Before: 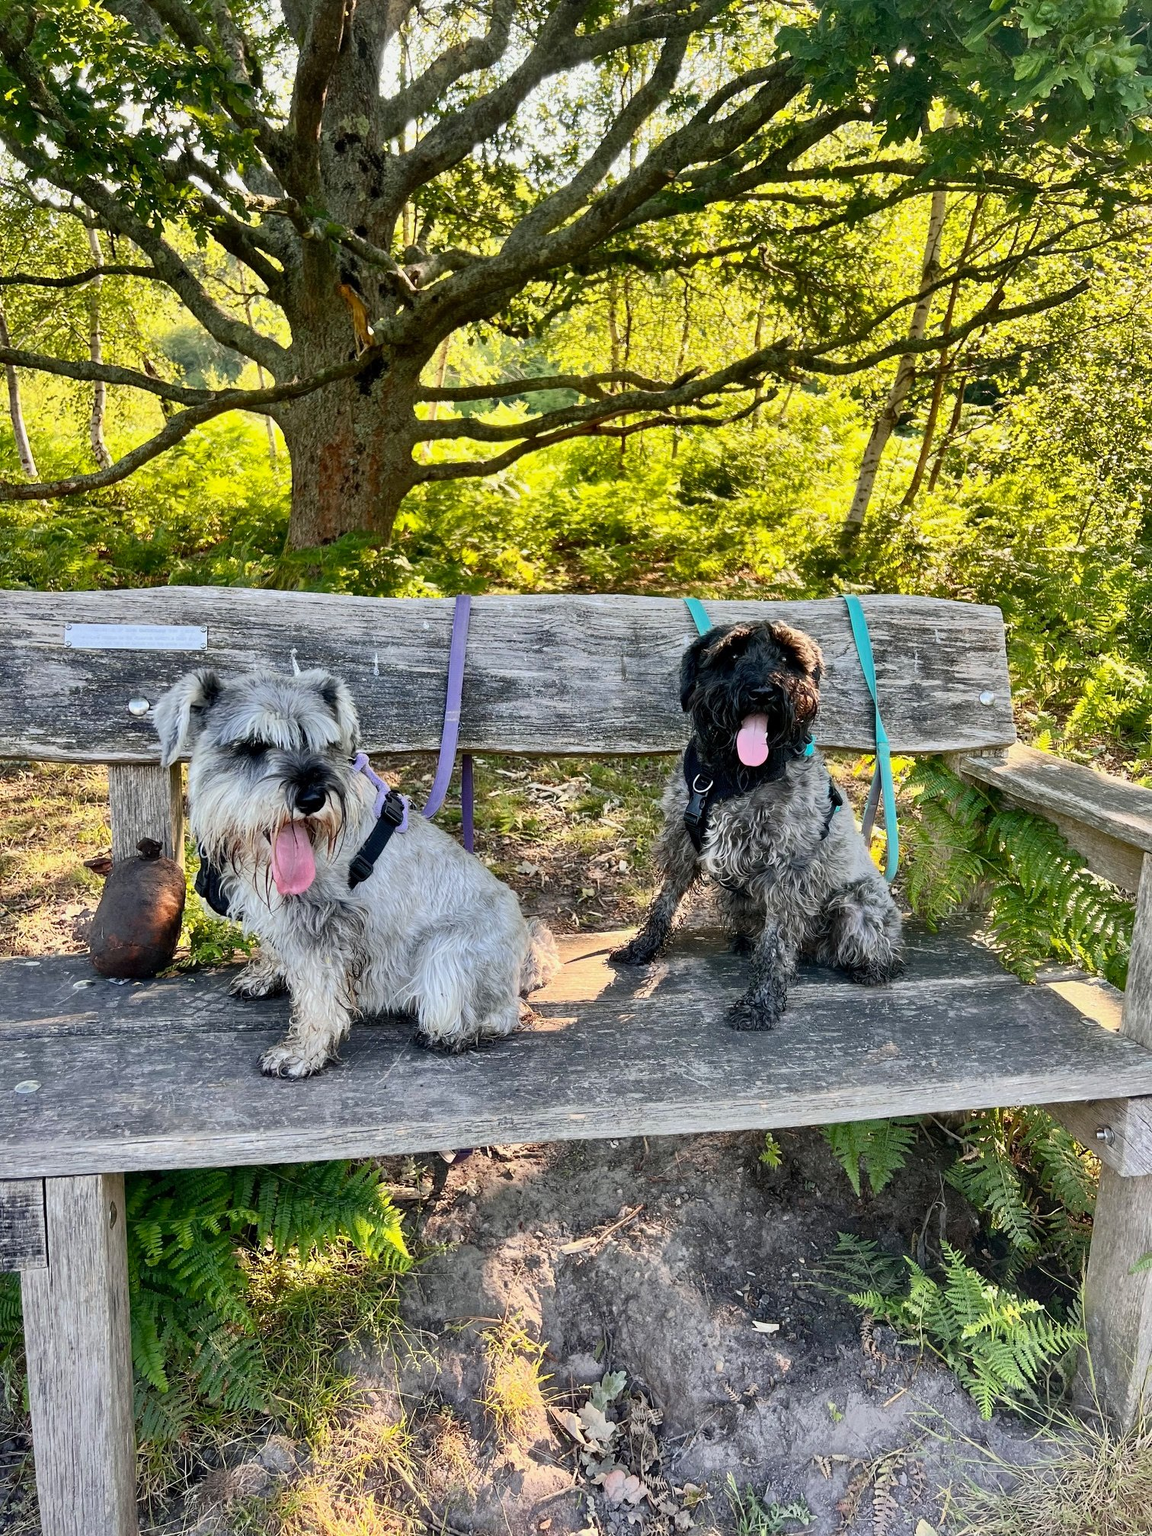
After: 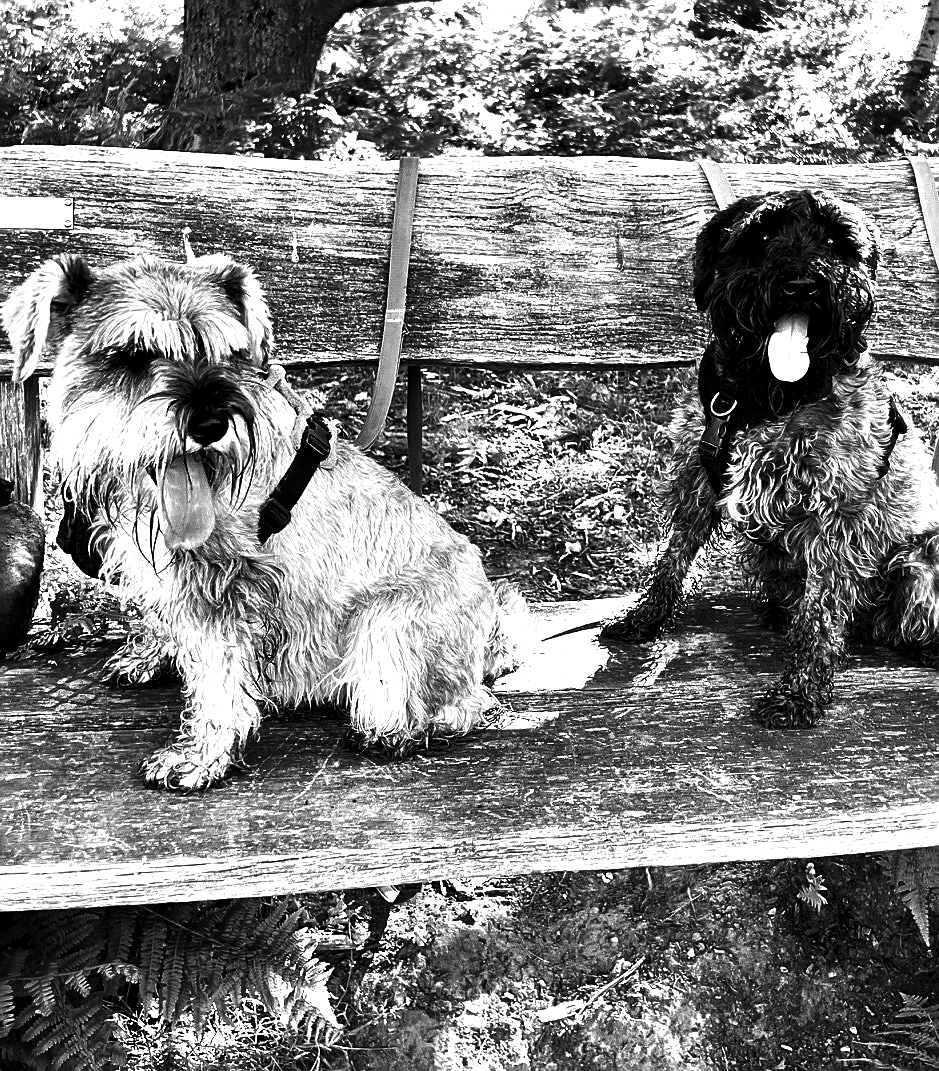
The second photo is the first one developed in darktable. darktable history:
exposure: black level correction 0, exposure 1.176 EV, compensate exposure bias true, compensate highlight preservation false
sharpen: on, module defaults
contrast brightness saturation: contrast -0.027, brightness -0.602, saturation -0.985
crop: left 13.179%, top 30.993%, right 24.693%, bottom 15.882%
